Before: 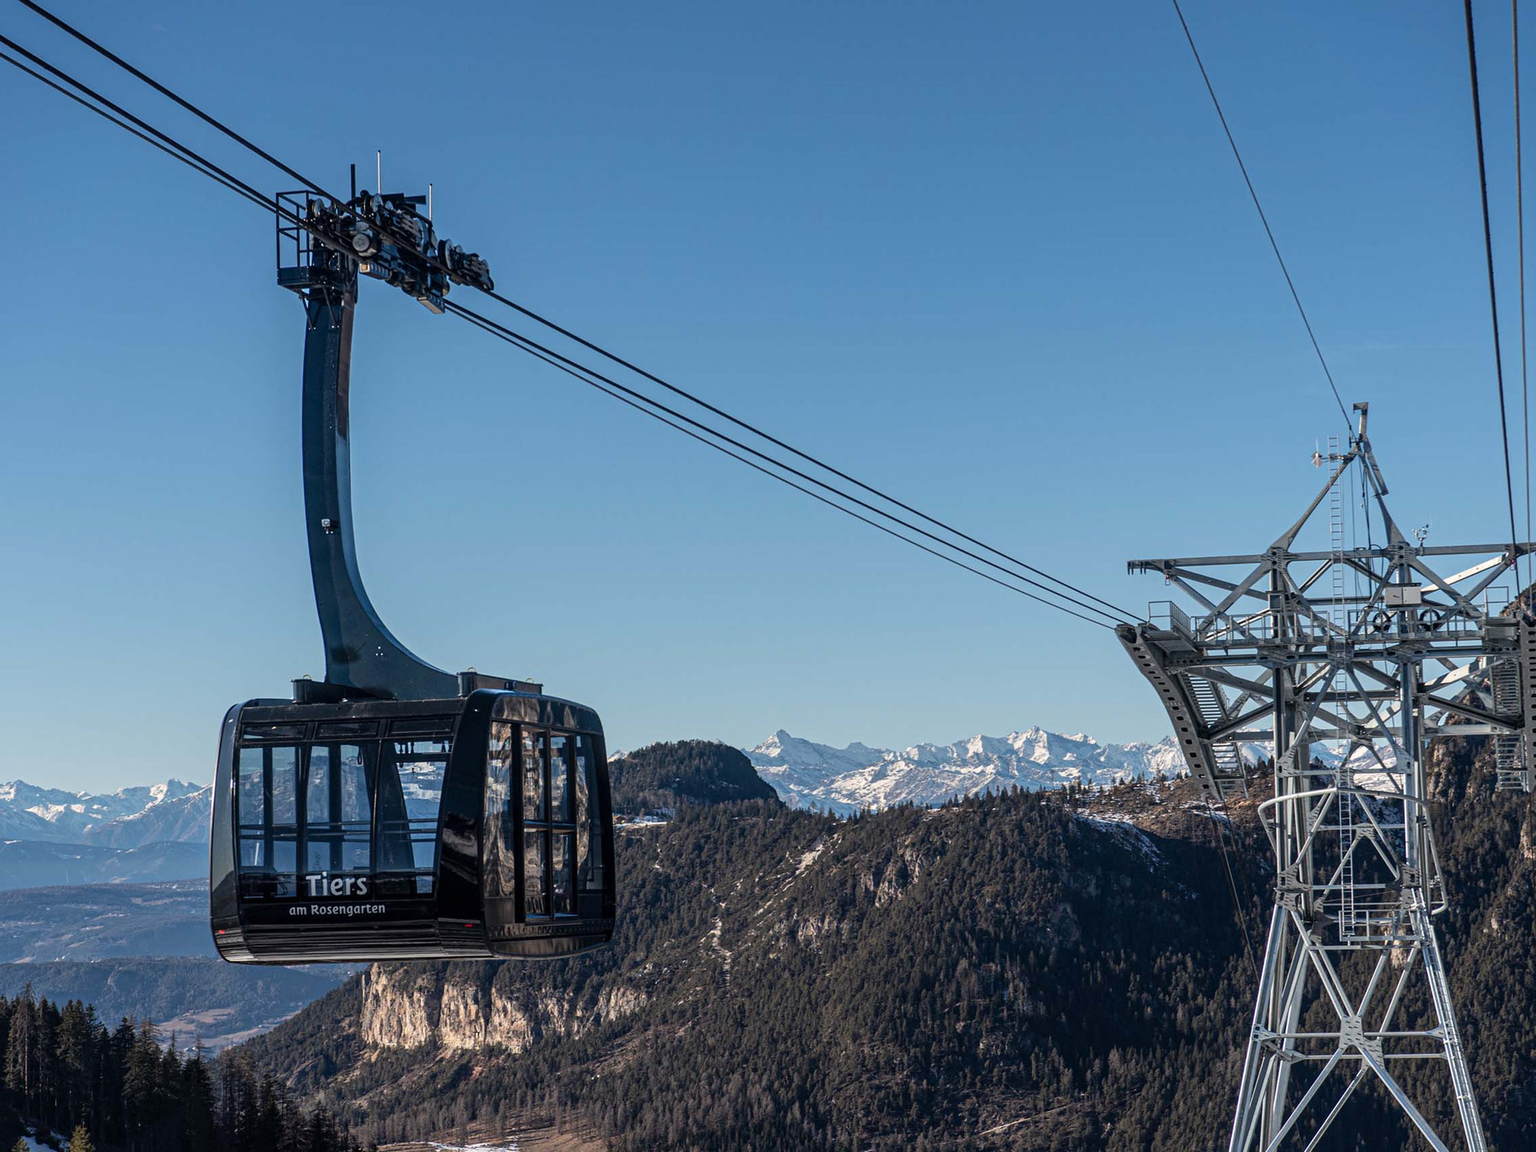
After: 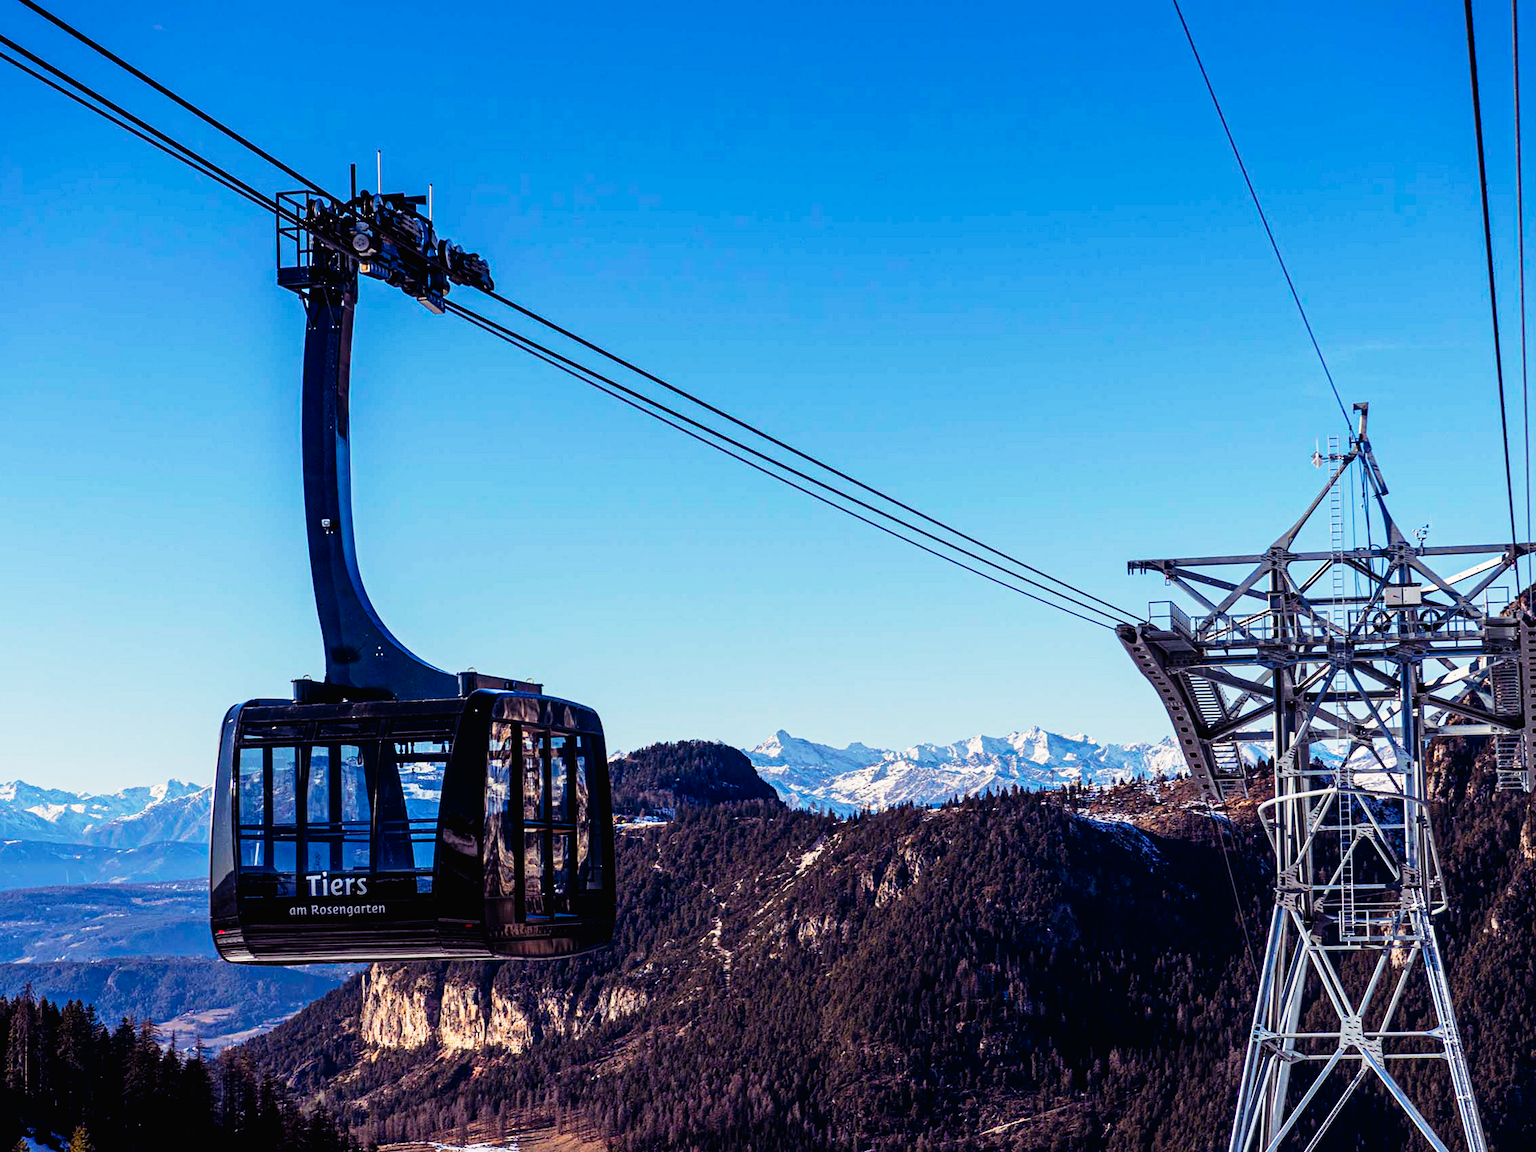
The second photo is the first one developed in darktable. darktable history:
tone curve: curves: ch0 [(0.016, 0.011) (0.094, 0.016) (0.469, 0.508) (0.721, 0.862) (1, 1)], preserve colors none
color balance rgb: shadows lift › luminance 0.533%, shadows lift › chroma 6.764%, shadows lift › hue 301.6°, perceptual saturation grading › global saturation 35.96%, global vibrance 5.47%
